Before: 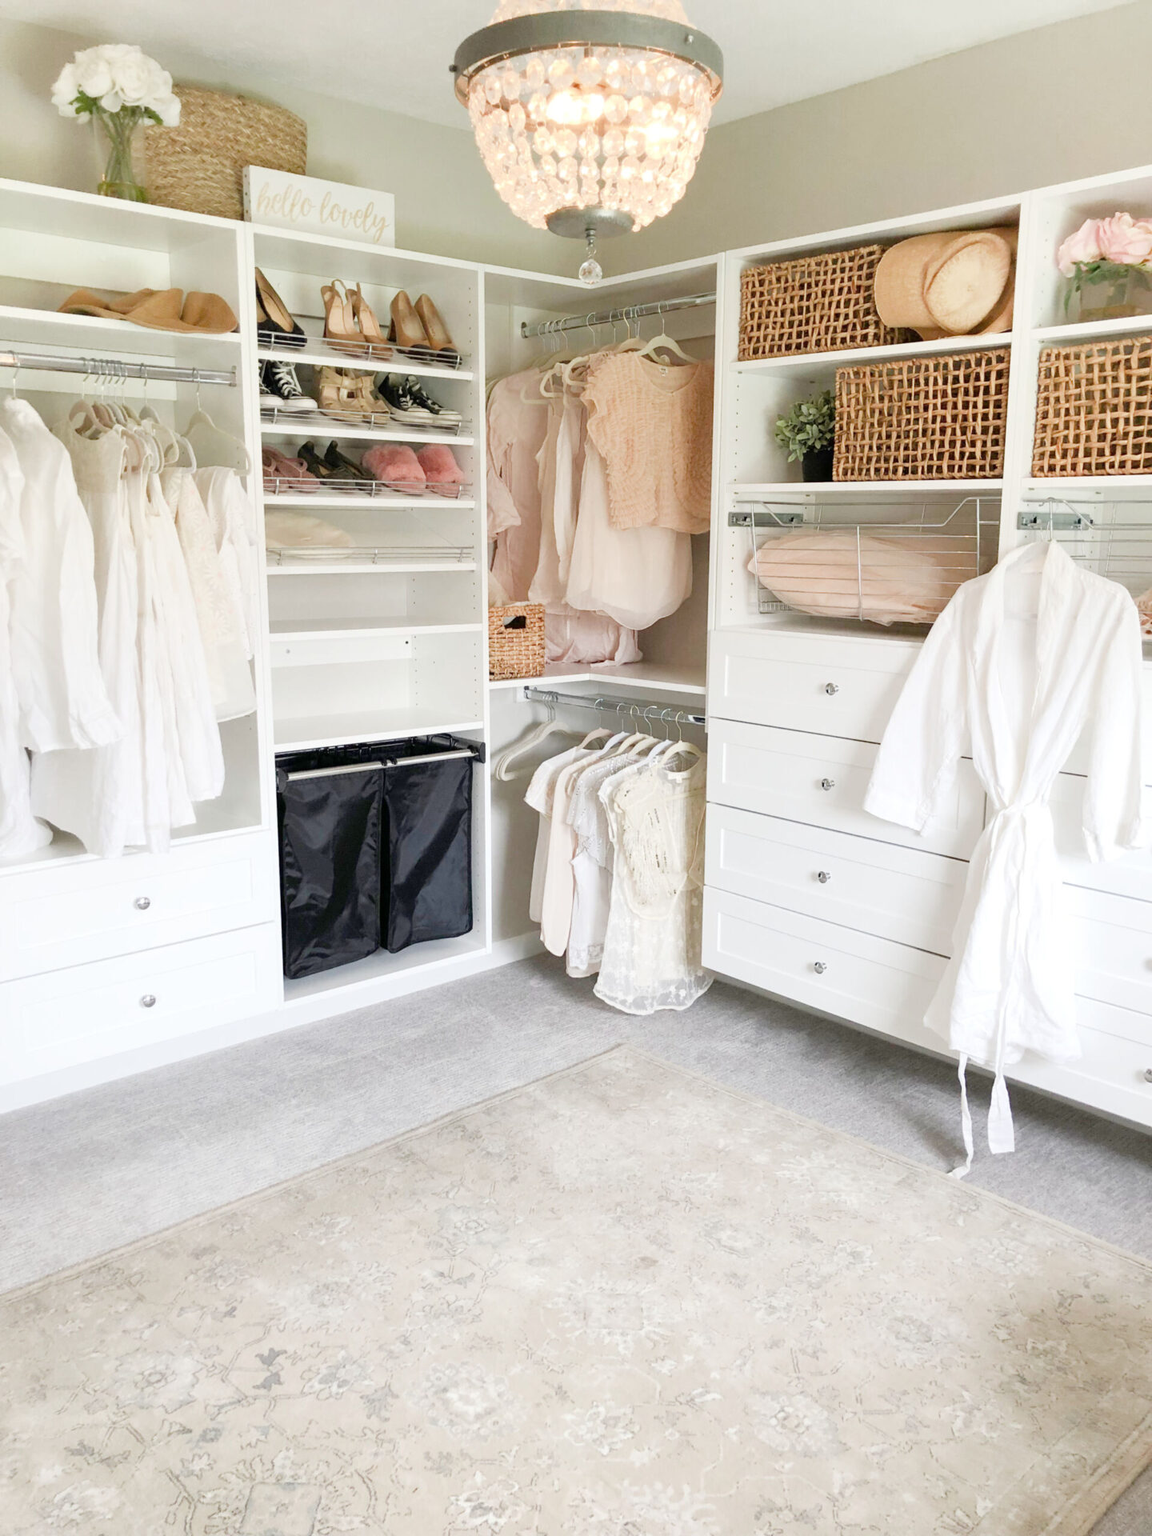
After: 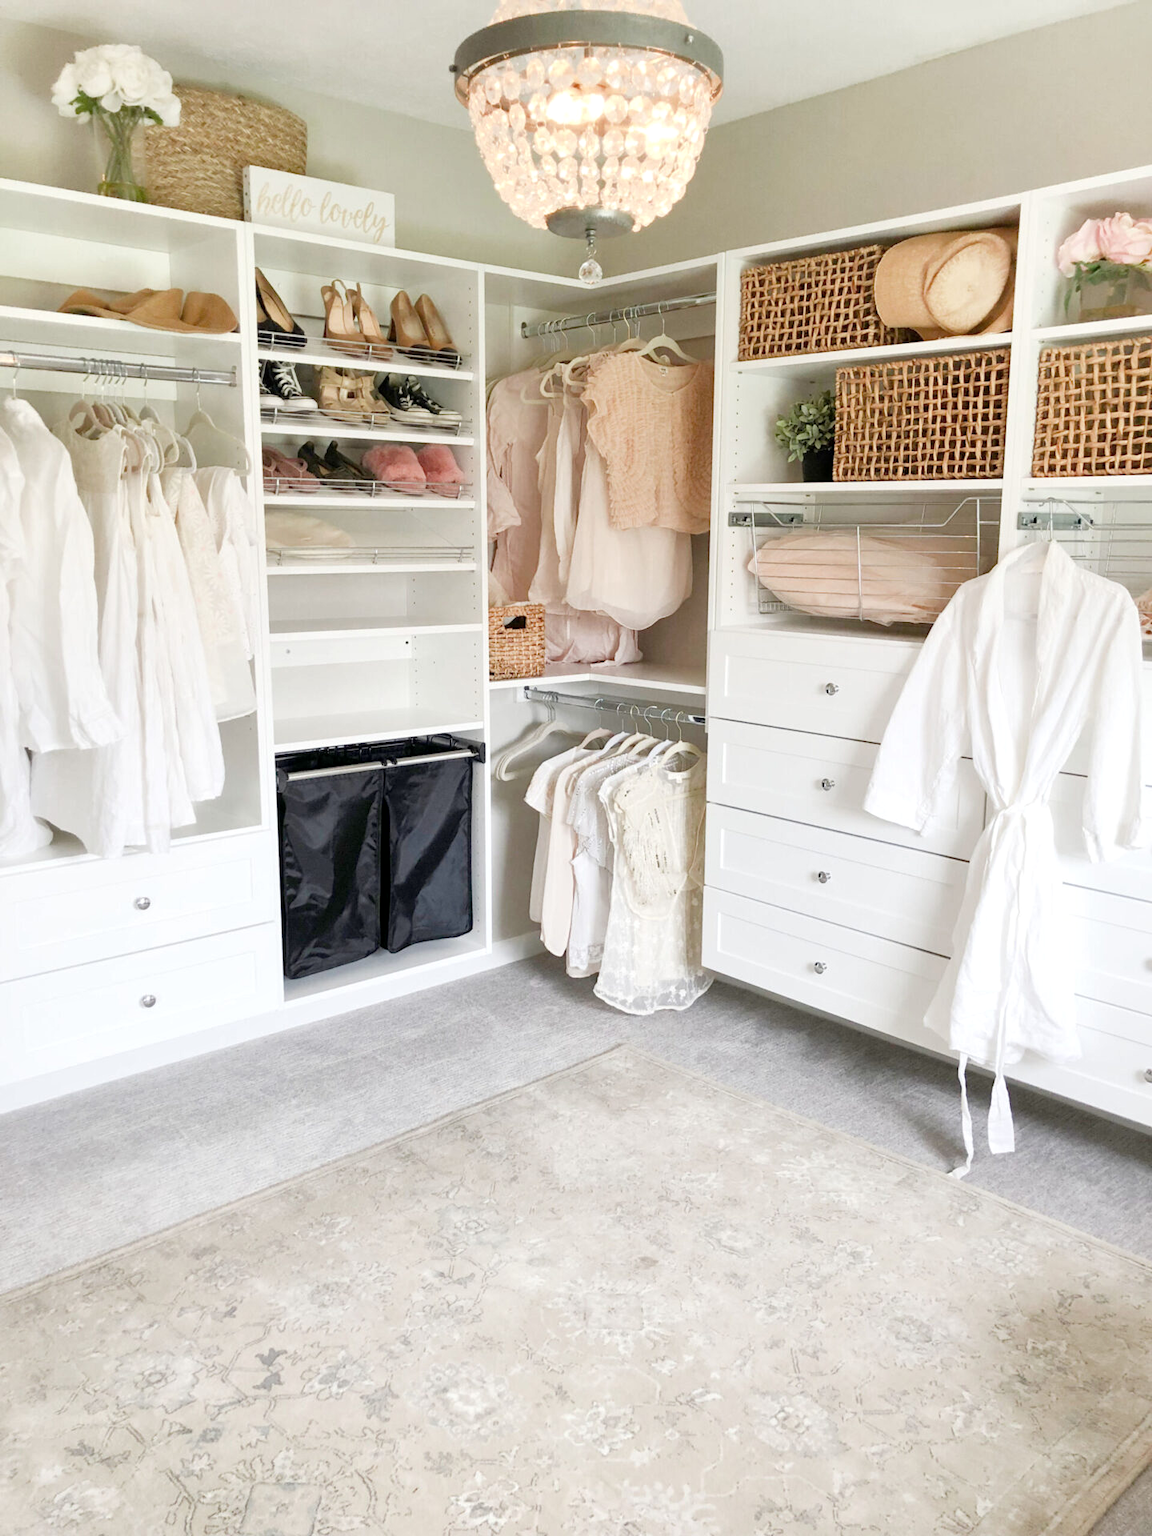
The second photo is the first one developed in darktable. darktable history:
local contrast: mode bilateral grid, contrast 19, coarseness 50, detail 120%, midtone range 0.2
exposure: compensate exposure bias true, compensate highlight preservation false
